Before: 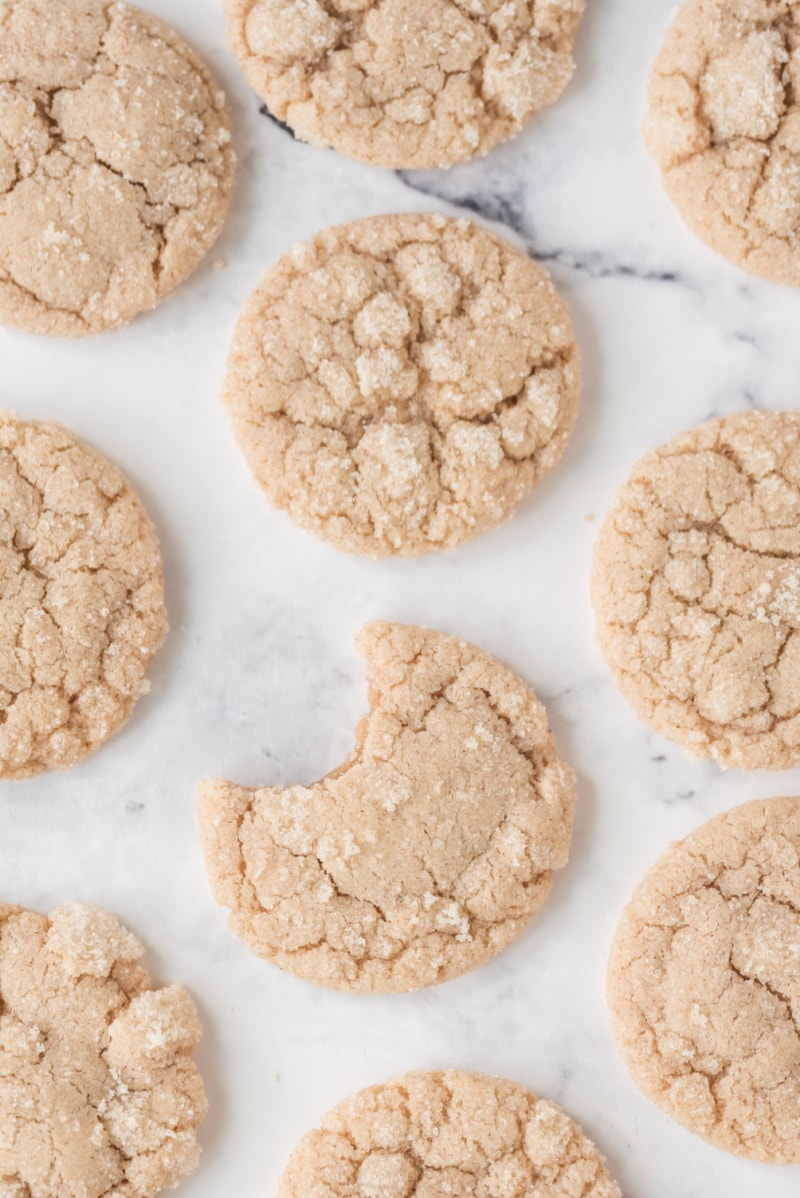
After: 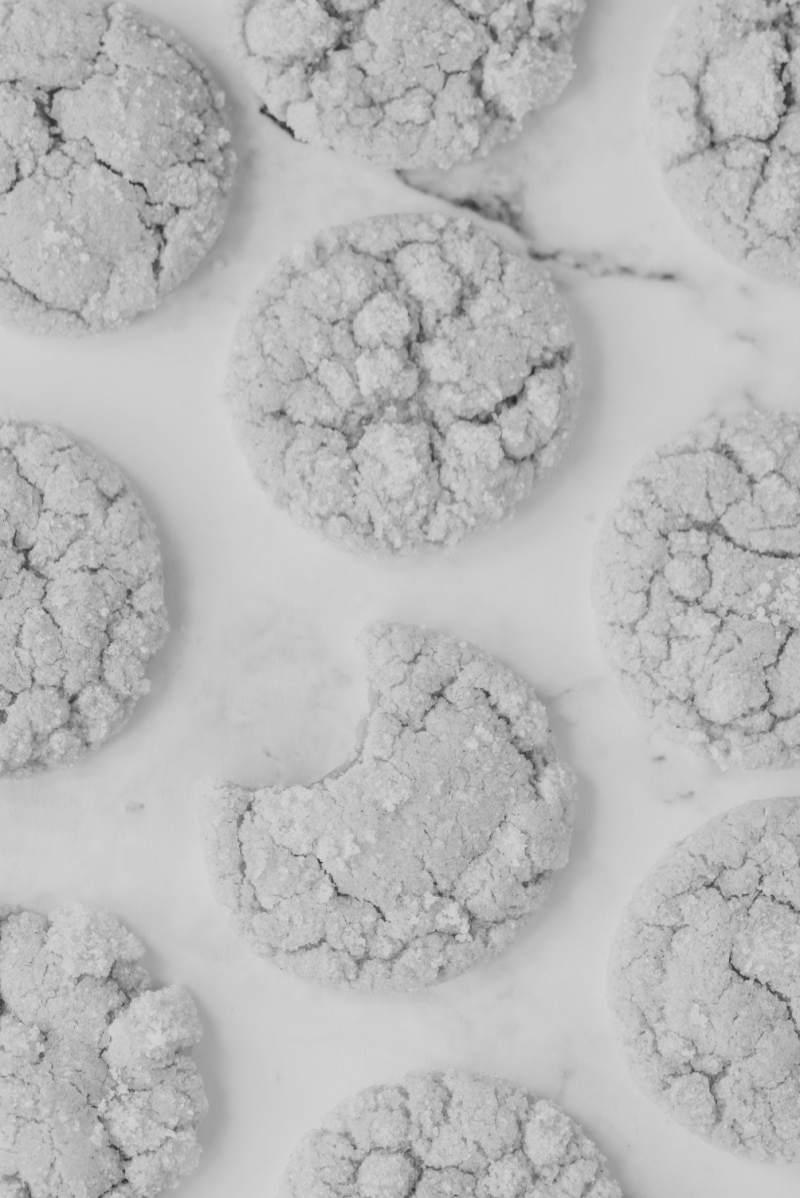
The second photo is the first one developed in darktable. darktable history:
monochrome: a 16.06, b 15.48, size 1
filmic rgb: black relative exposure -7.6 EV, white relative exposure 4.64 EV, threshold 3 EV, target black luminance 0%, hardness 3.55, latitude 50.51%, contrast 1.033, highlights saturation mix 10%, shadows ↔ highlights balance -0.198%, color science v4 (2020), enable highlight reconstruction true
tone equalizer: on, module defaults
